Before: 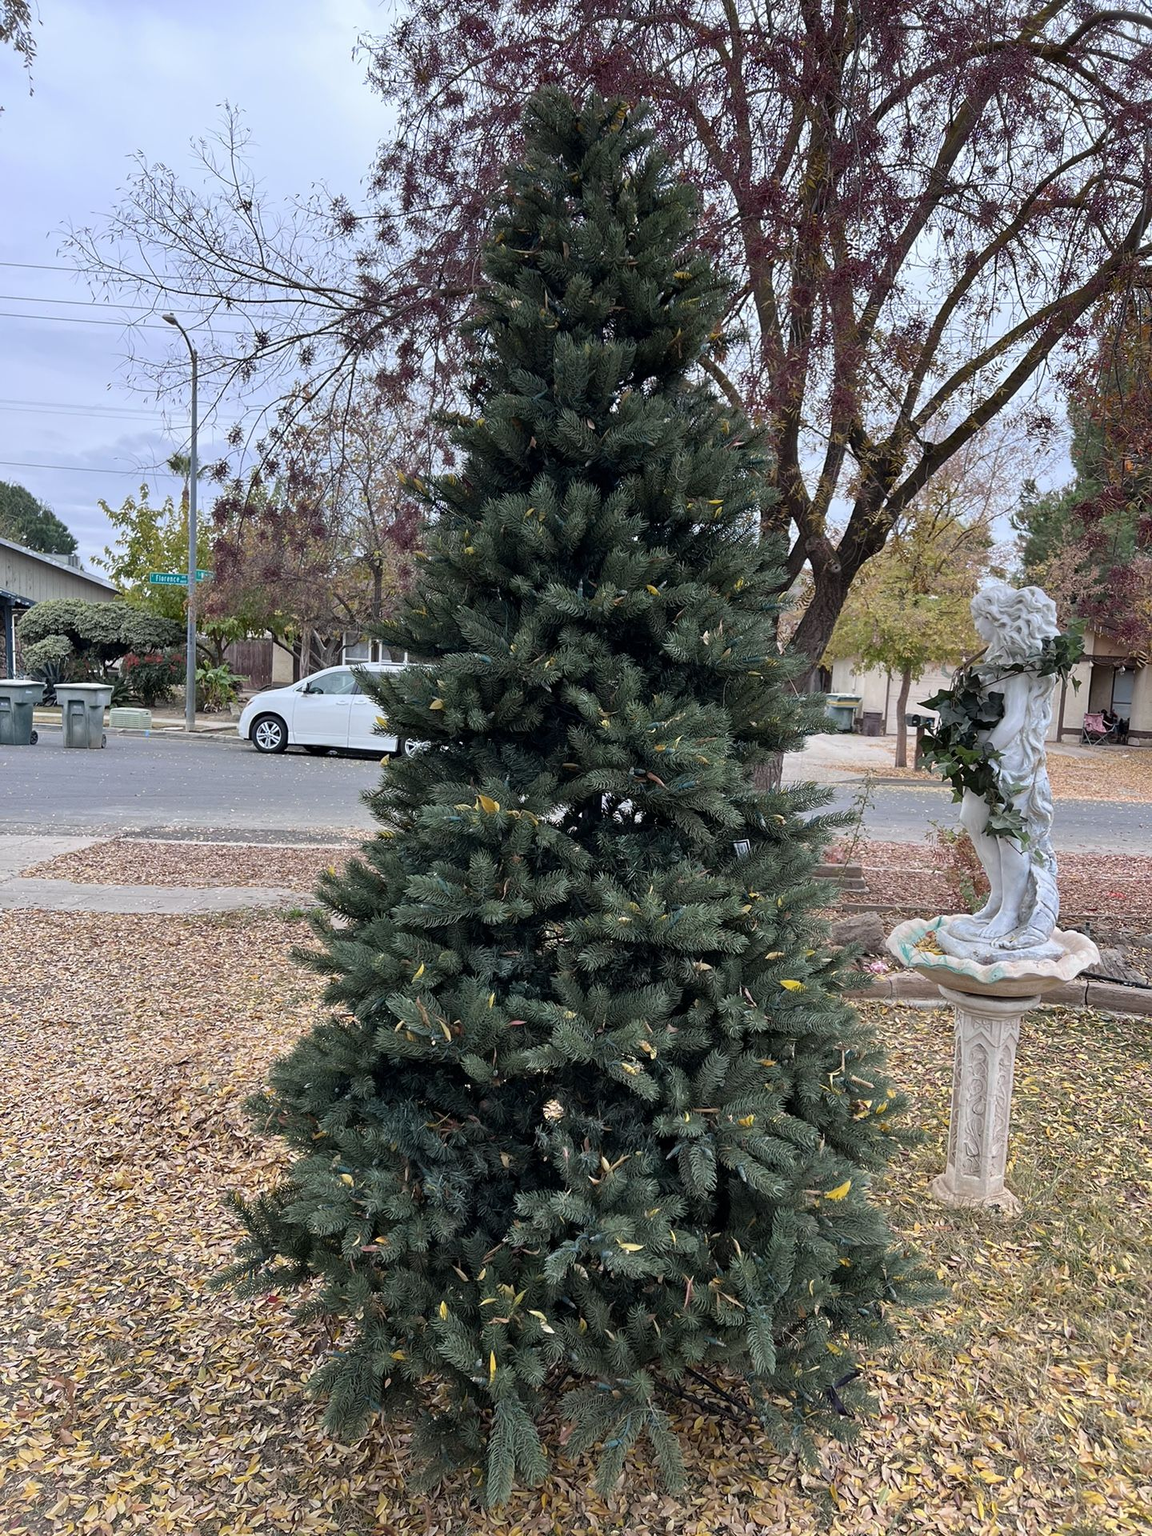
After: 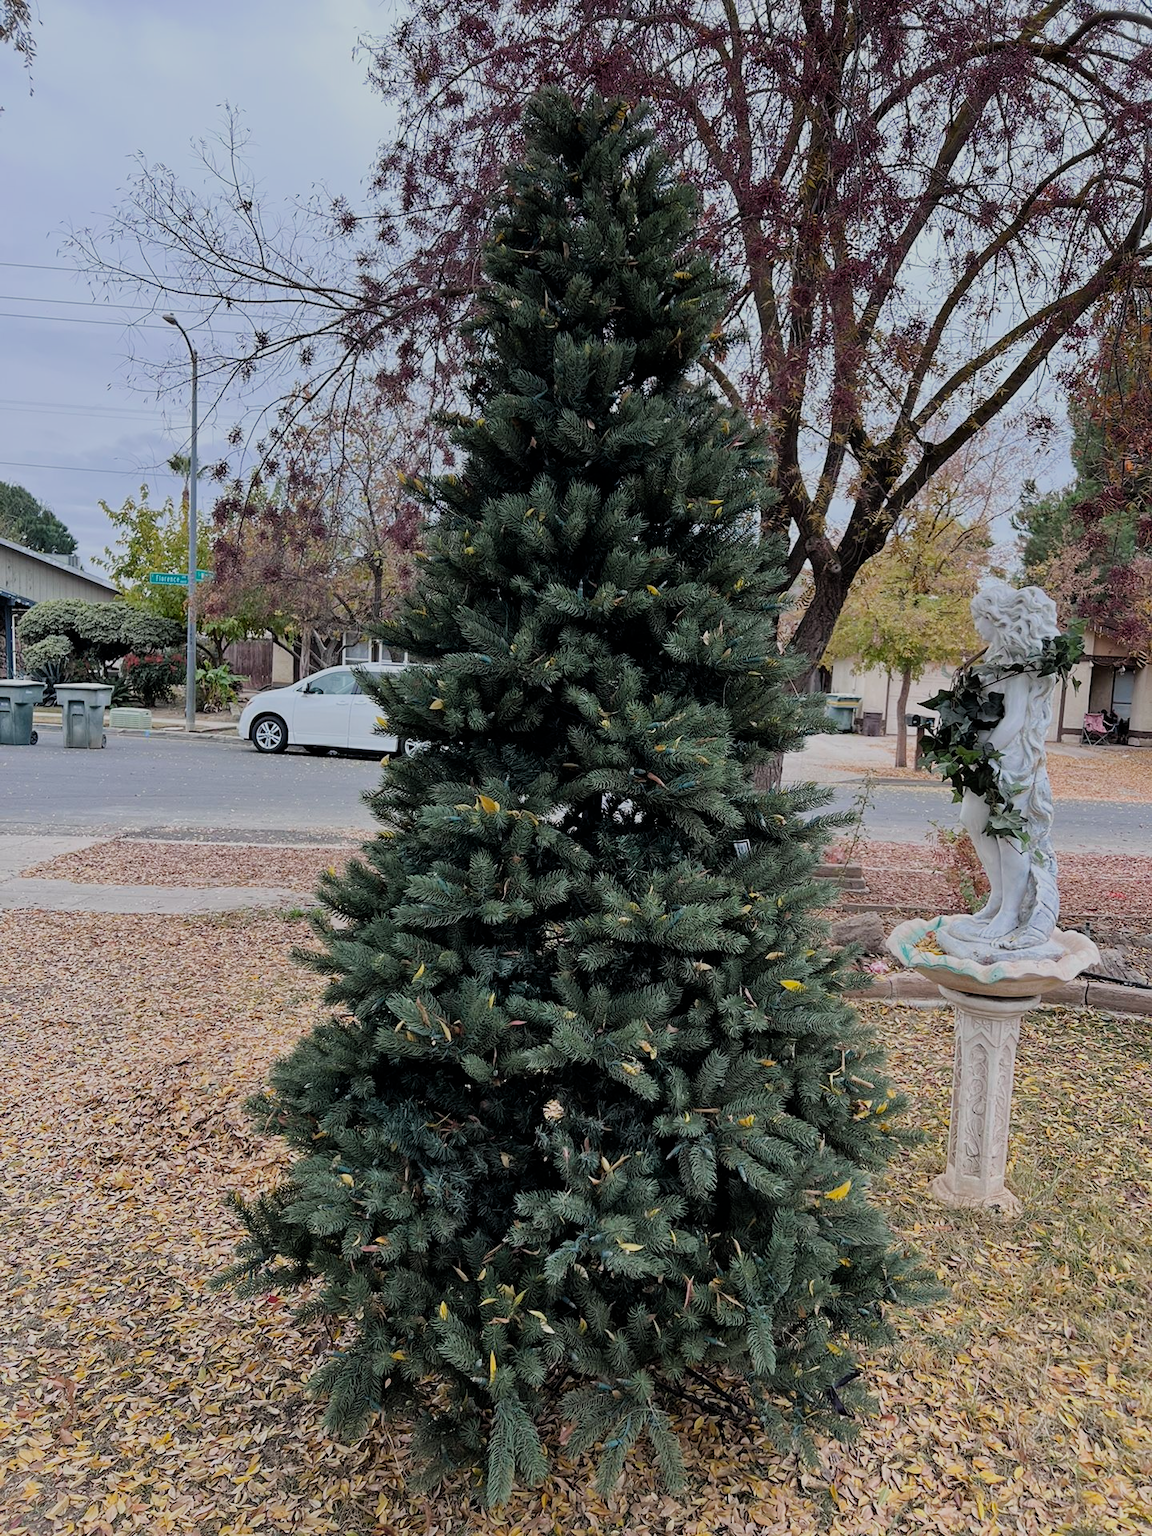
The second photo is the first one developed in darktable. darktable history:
filmic rgb: black relative exposure -7.4 EV, white relative exposure 5.08 EV, hardness 3.22
